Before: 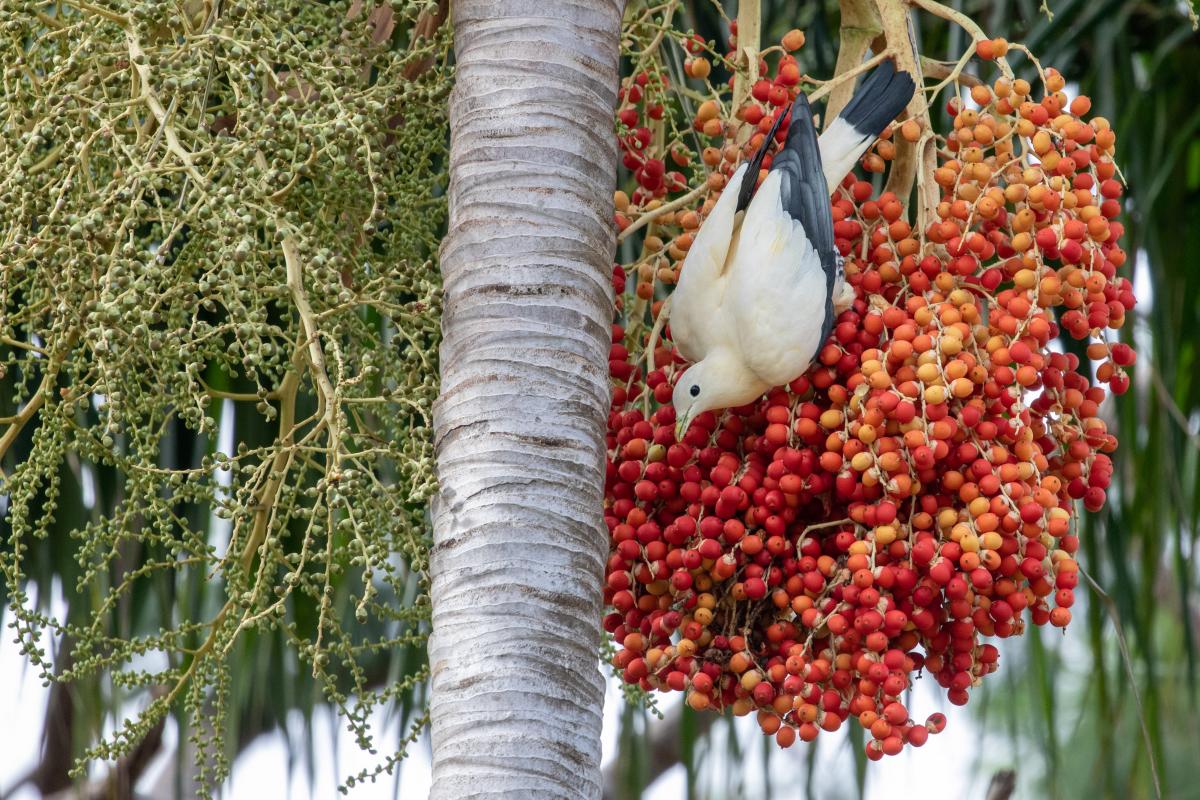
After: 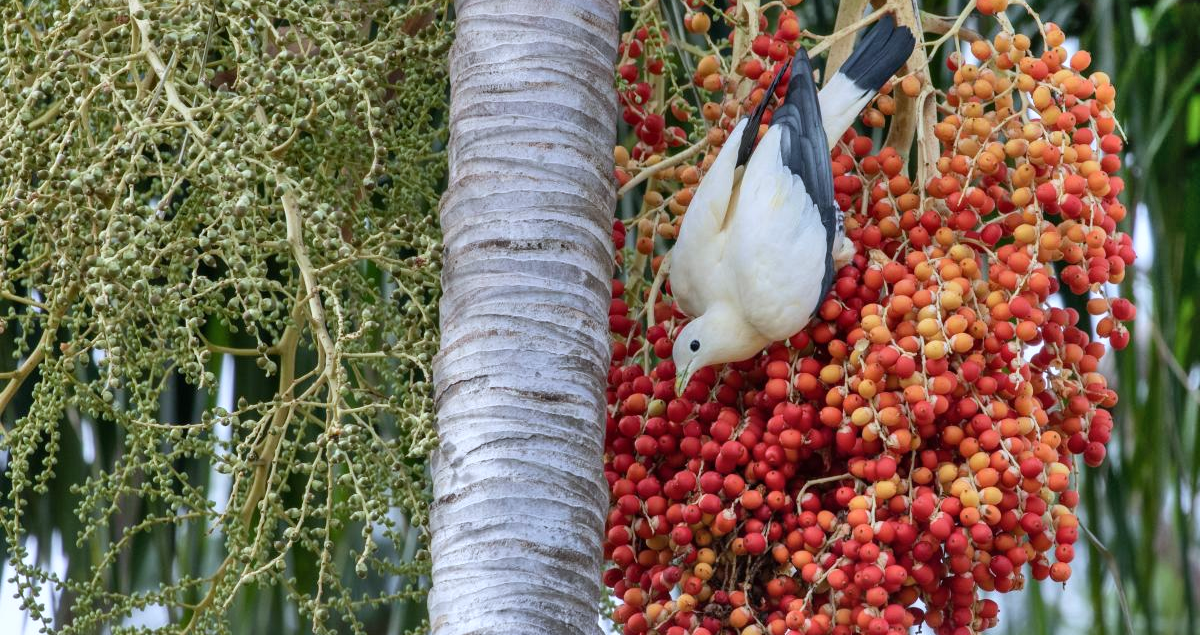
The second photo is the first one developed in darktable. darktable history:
crop and rotate: top 5.667%, bottom 14.937%
white balance: red 0.954, blue 1.079
shadows and highlights: shadows 75, highlights -25, soften with gaussian
